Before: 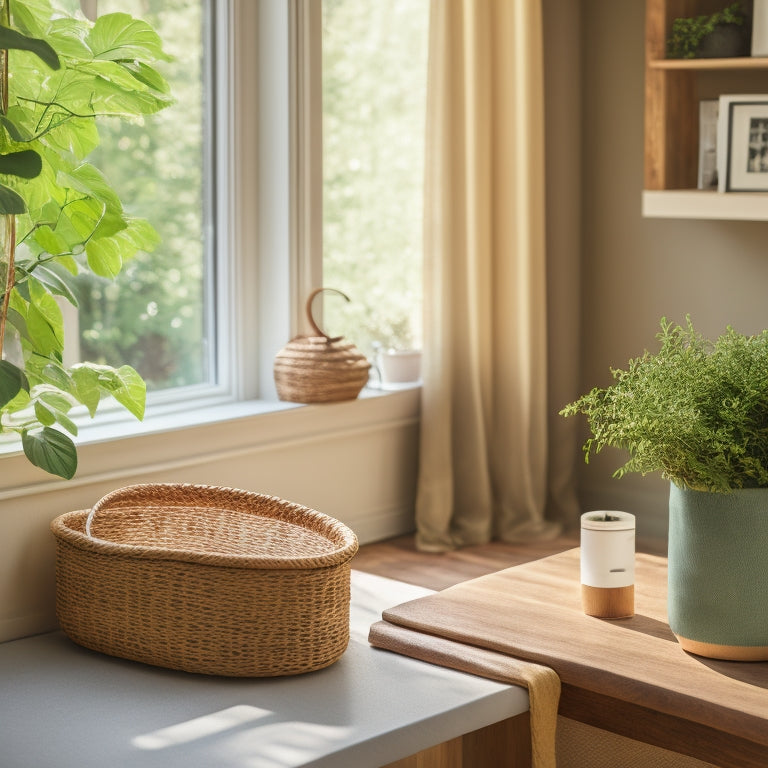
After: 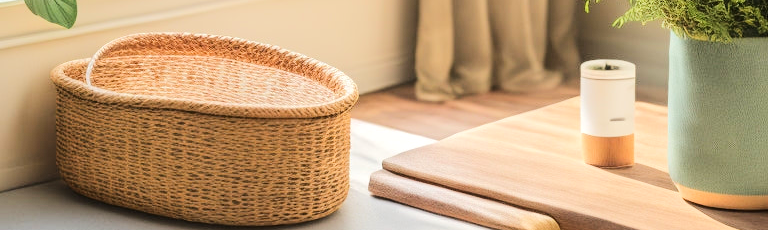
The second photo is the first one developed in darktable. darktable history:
crop and rotate: top 58.844%, bottom 11.194%
tone equalizer: -7 EV 0.145 EV, -6 EV 0.564 EV, -5 EV 1.12 EV, -4 EV 1.35 EV, -3 EV 1.12 EV, -2 EV 0.6 EV, -1 EV 0.157 EV, edges refinement/feathering 500, mask exposure compensation -1.57 EV, preserve details no
